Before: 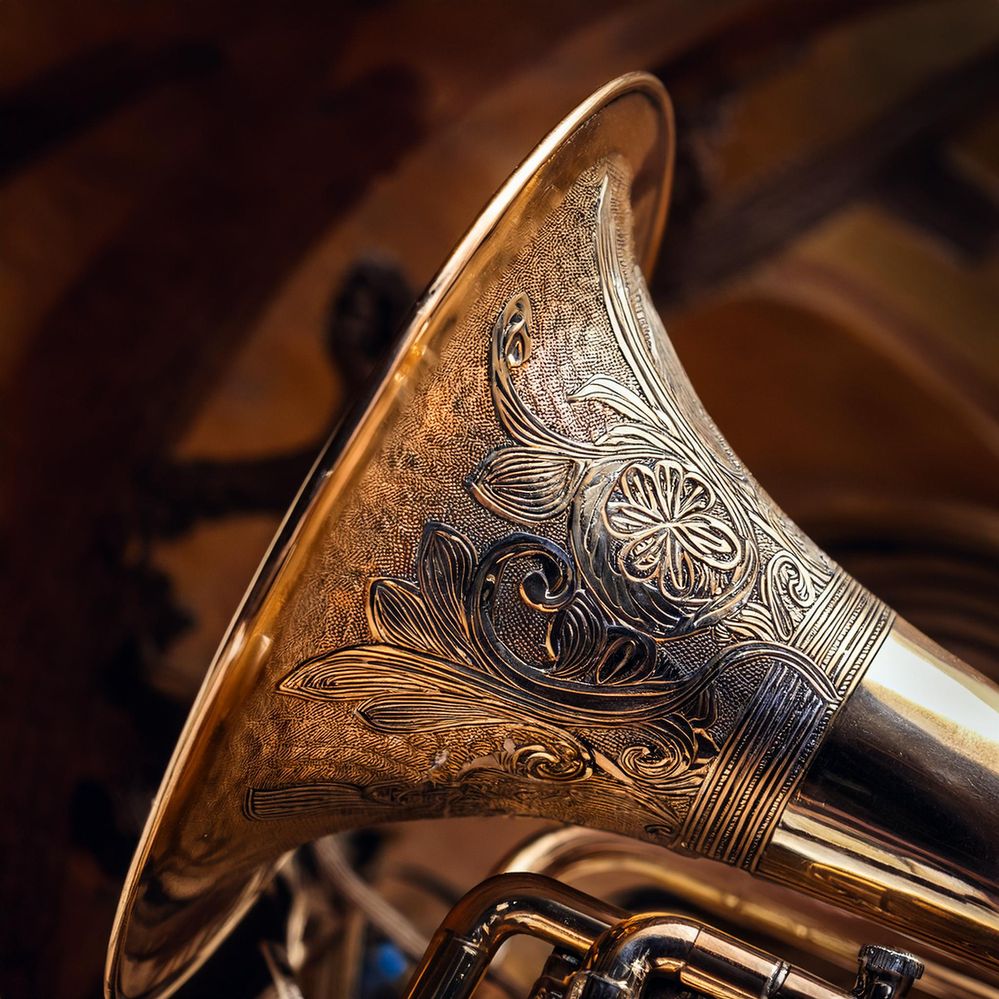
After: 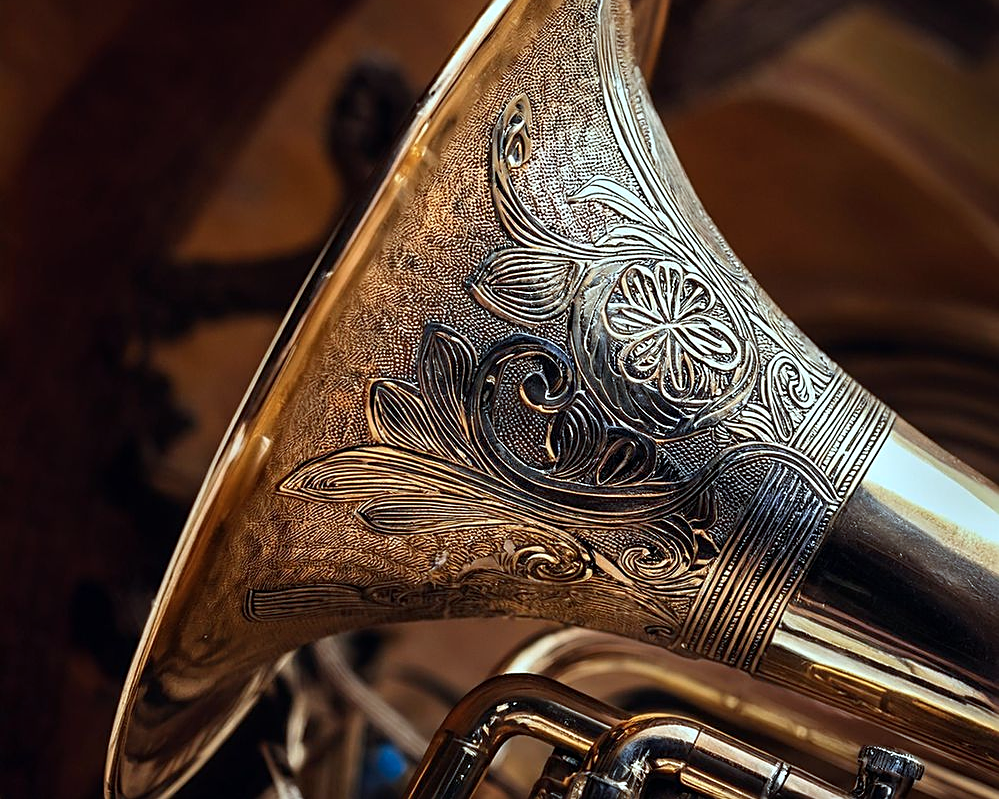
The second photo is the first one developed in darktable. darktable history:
color correction: highlights a* -10.04, highlights b* -10.37
crop and rotate: top 19.998%
sharpen: on, module defaults
